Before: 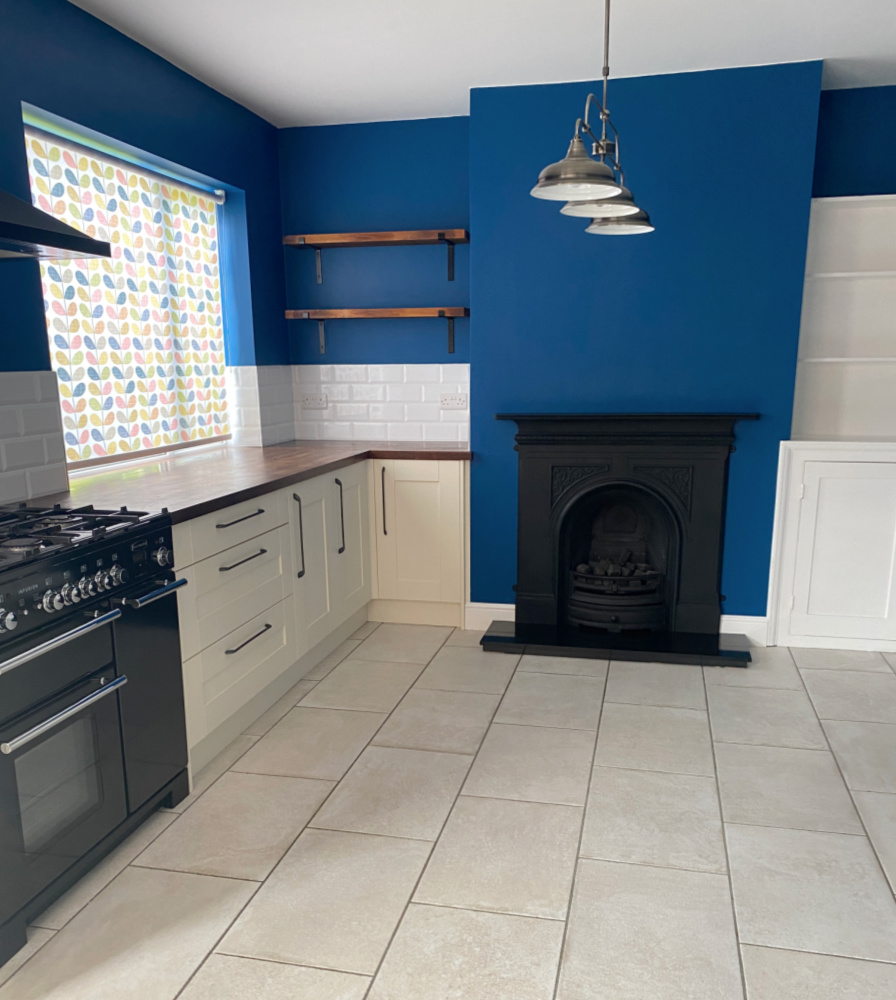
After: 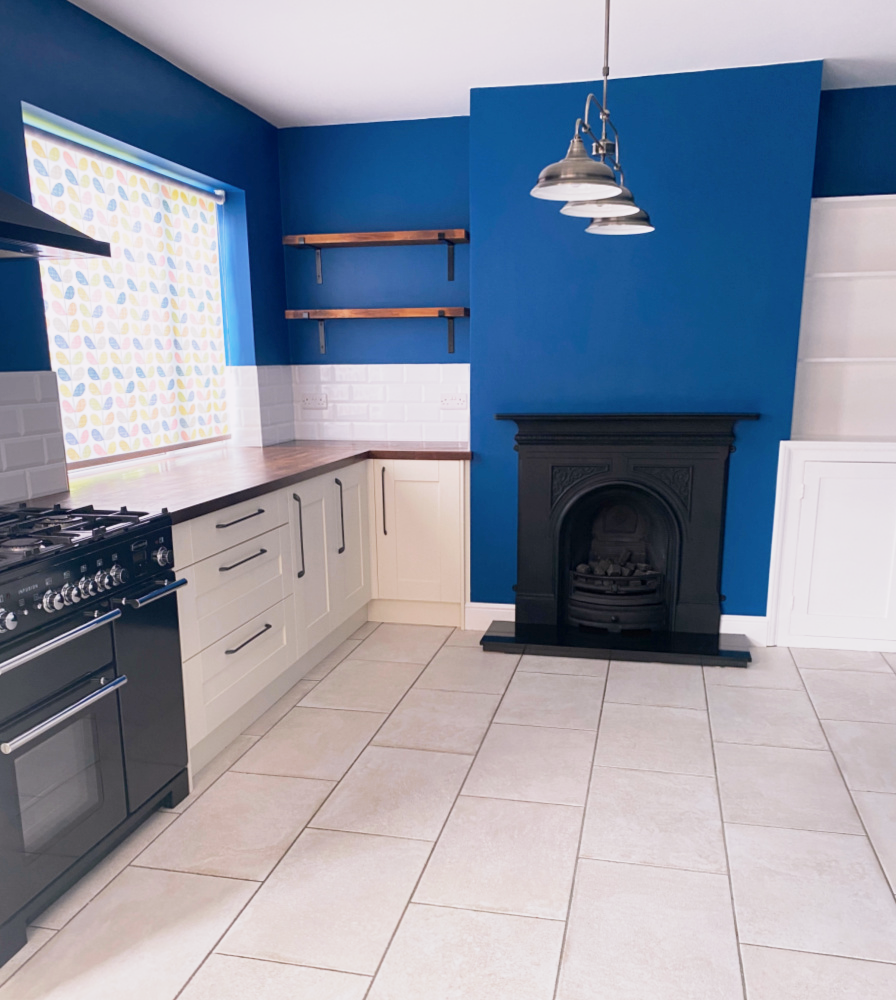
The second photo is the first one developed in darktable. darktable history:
base curve: curves: ch0 [(0, 0) (0.088, 0.125) (0.176, 0.251) (0.354, 0.501) (0.613, 0.749) (1, 0.877)], preserve colors none
white balance: red 1.05, blue 1.072
